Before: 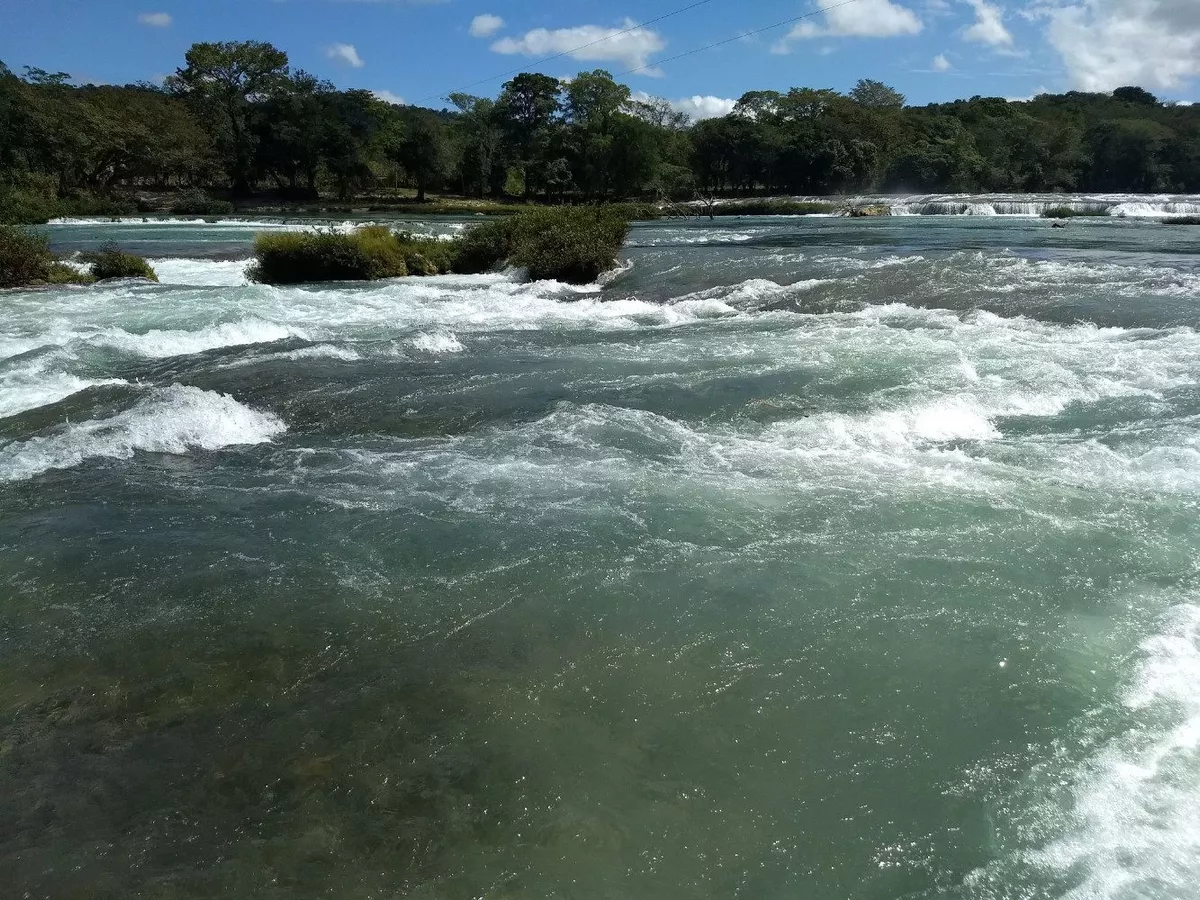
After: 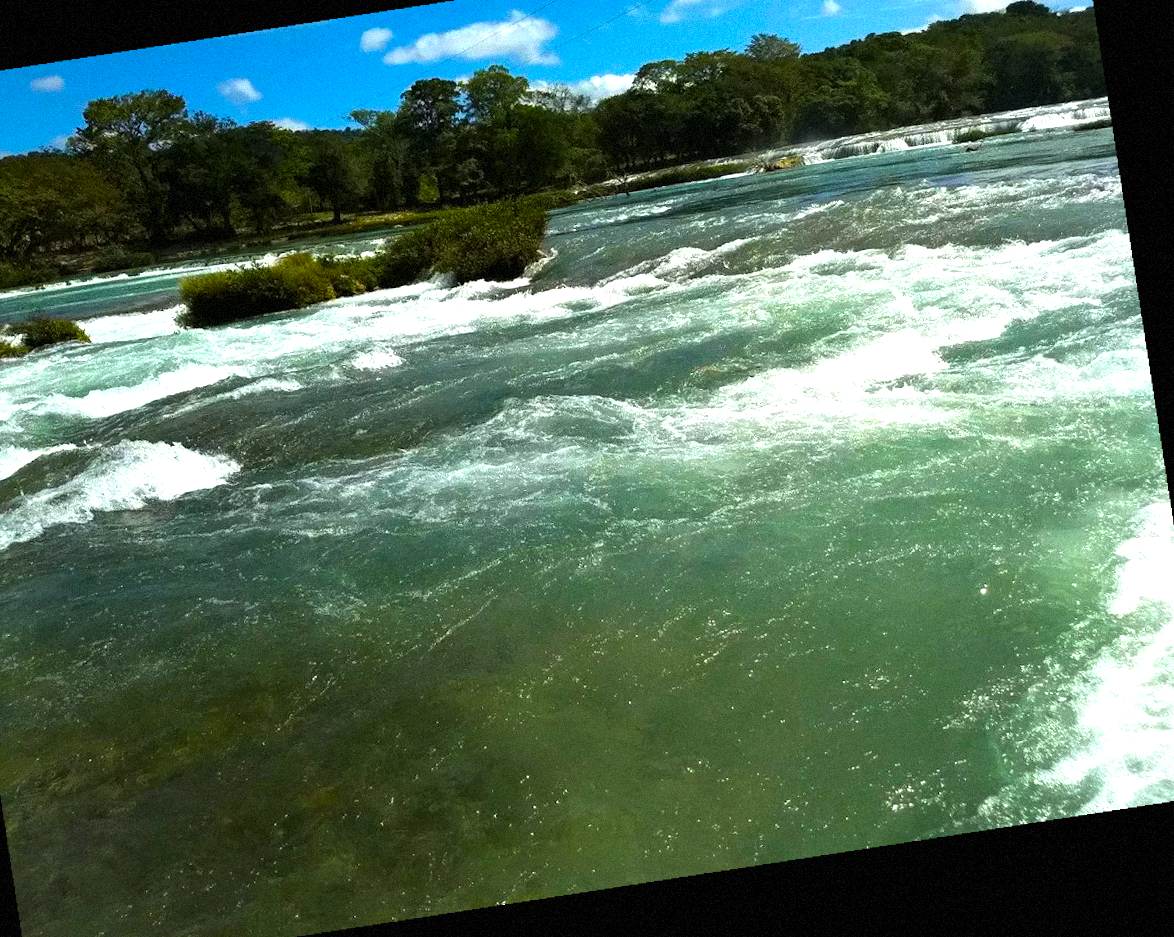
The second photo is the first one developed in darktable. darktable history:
exposure: exposure 0.766 EV, compensate highlight preservation false
color correction: saturation 1.32
levels: levels [0.029, 0.545, 0.971]
grain: mid-tones bias 0%
color balance: mode lift, gamma, gain (sRGB), lift [1.04, 1, 1, 0.97], gamma [1.01, 1, 1, 0.97], gain [0.96, 1, 1, 0.97]
crop and rotate: angle 1.96°, left 5.673%, top 5.673%
color balance rgb: perceptual saturation grading › global saturation 40%, global vibrance 15%
rotate and perspective: rotation -6.83°, automatic cropping off
